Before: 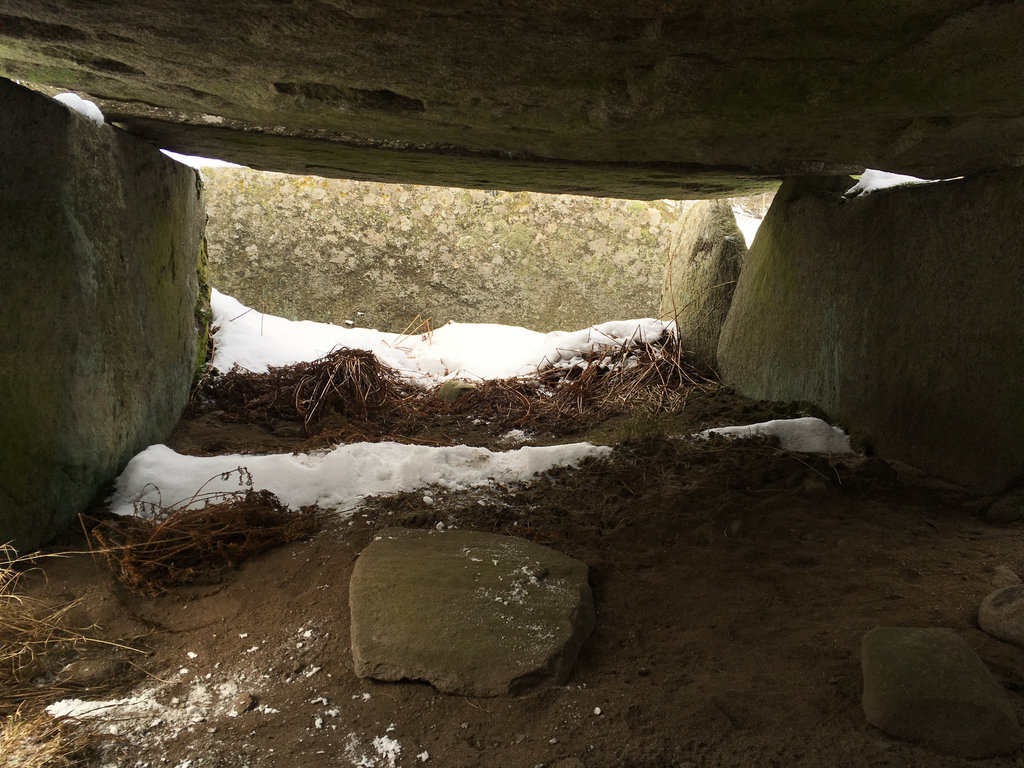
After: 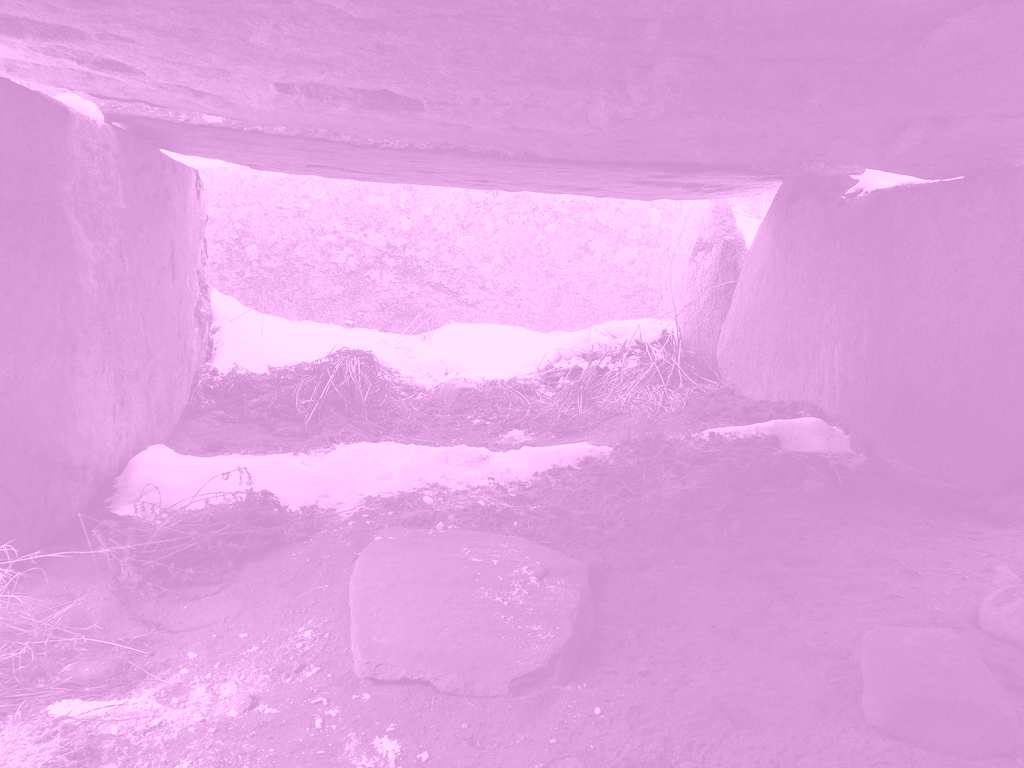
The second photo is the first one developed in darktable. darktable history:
colorize: hue 331.2°, saturation 69%, source mix 30.28%, lightness 69.02%, version 1
exposure: exposure -0.01 EV, compensate highlight preservation false
color balance rgb: perceptual saturation grading › global saturation 20%, global vibrance 20%
